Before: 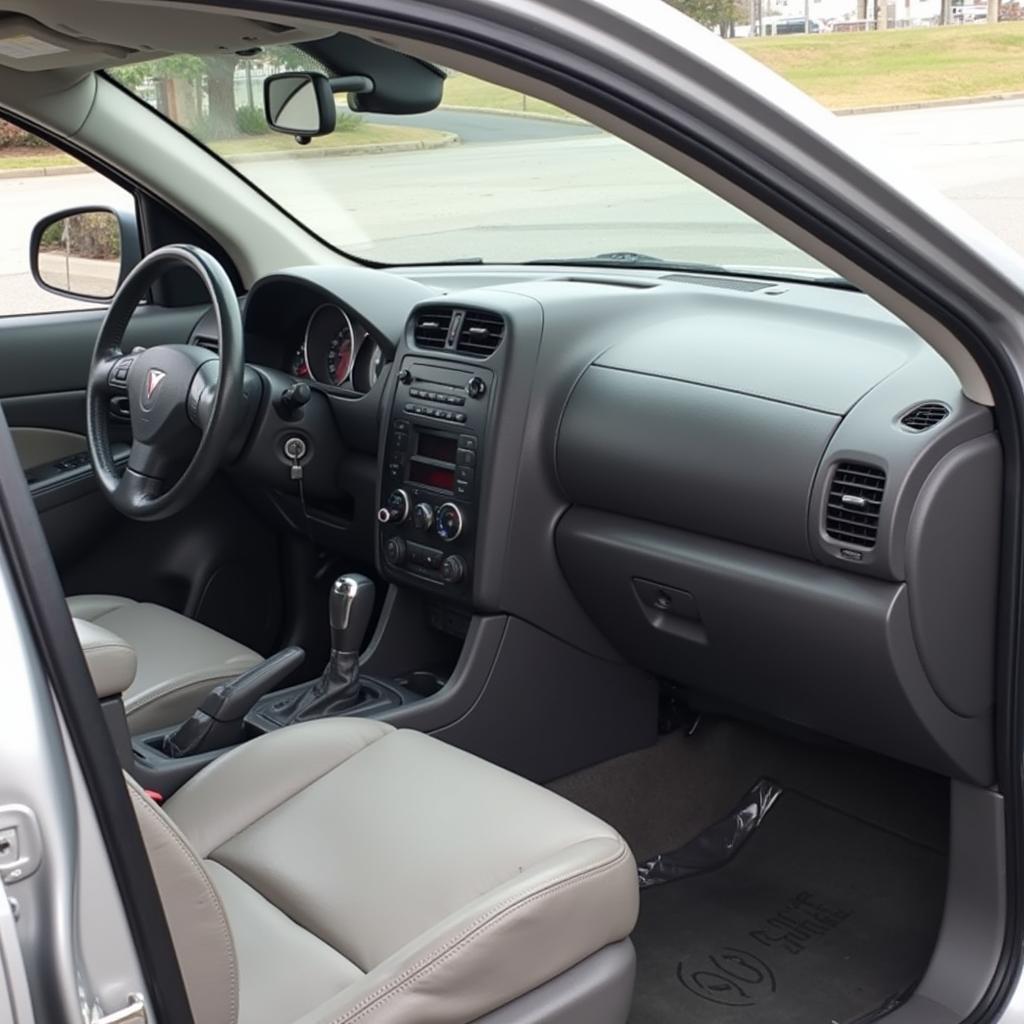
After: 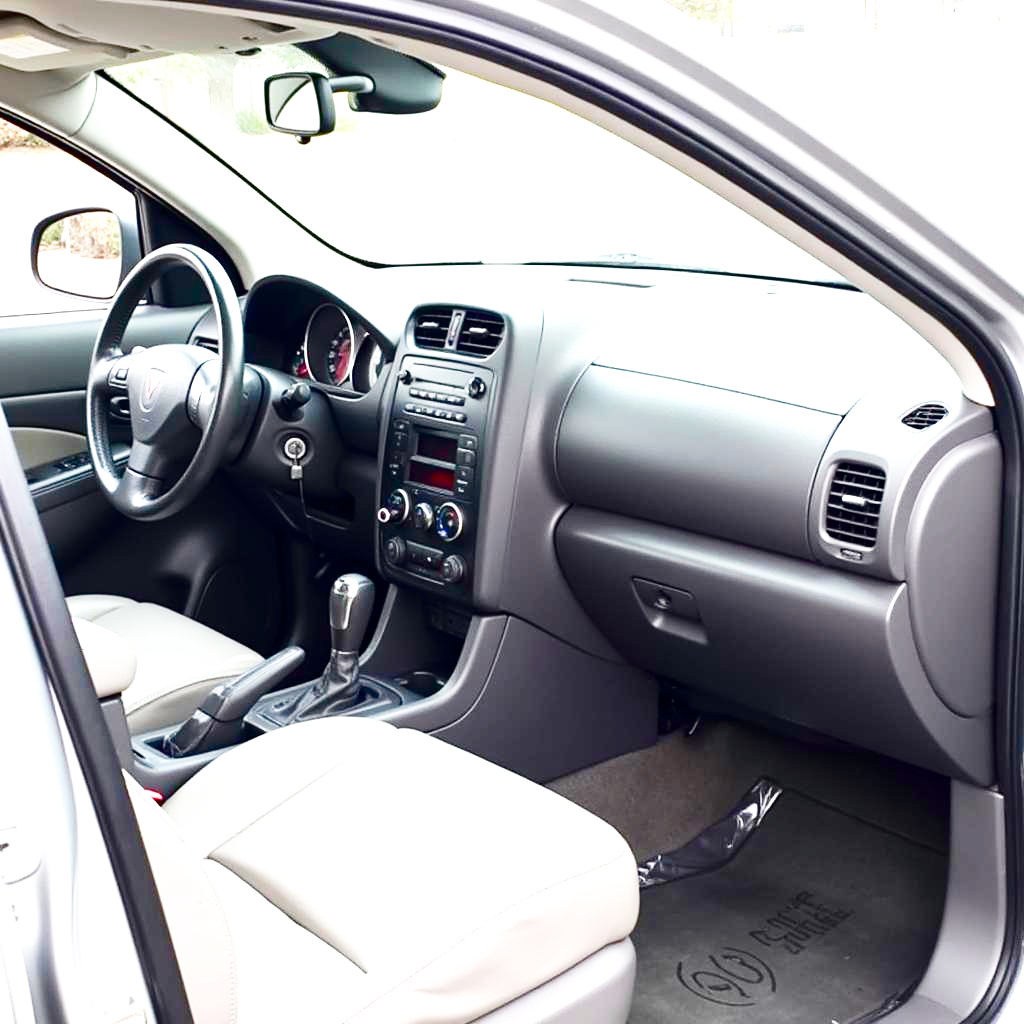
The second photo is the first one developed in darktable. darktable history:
exposure: black level correction 0.001, exposure 1.732 EV, compensate highlight preservation false
contrast brightness saturation: contrast 0.102, brightness -0.277, saturation 0.141
base curve: curves: ch0 [(0, 0) (0.008, 0.007) (0.022, 0.029) (0.048, 0.089) (0.092, 0.197) (0.191, 0.399) (0.275, 0.534) (0.357, 0.65) (0.477, 0.78) (0.542, 0.833) (0.799, 0.973) (1, 1)], preserve colors none
